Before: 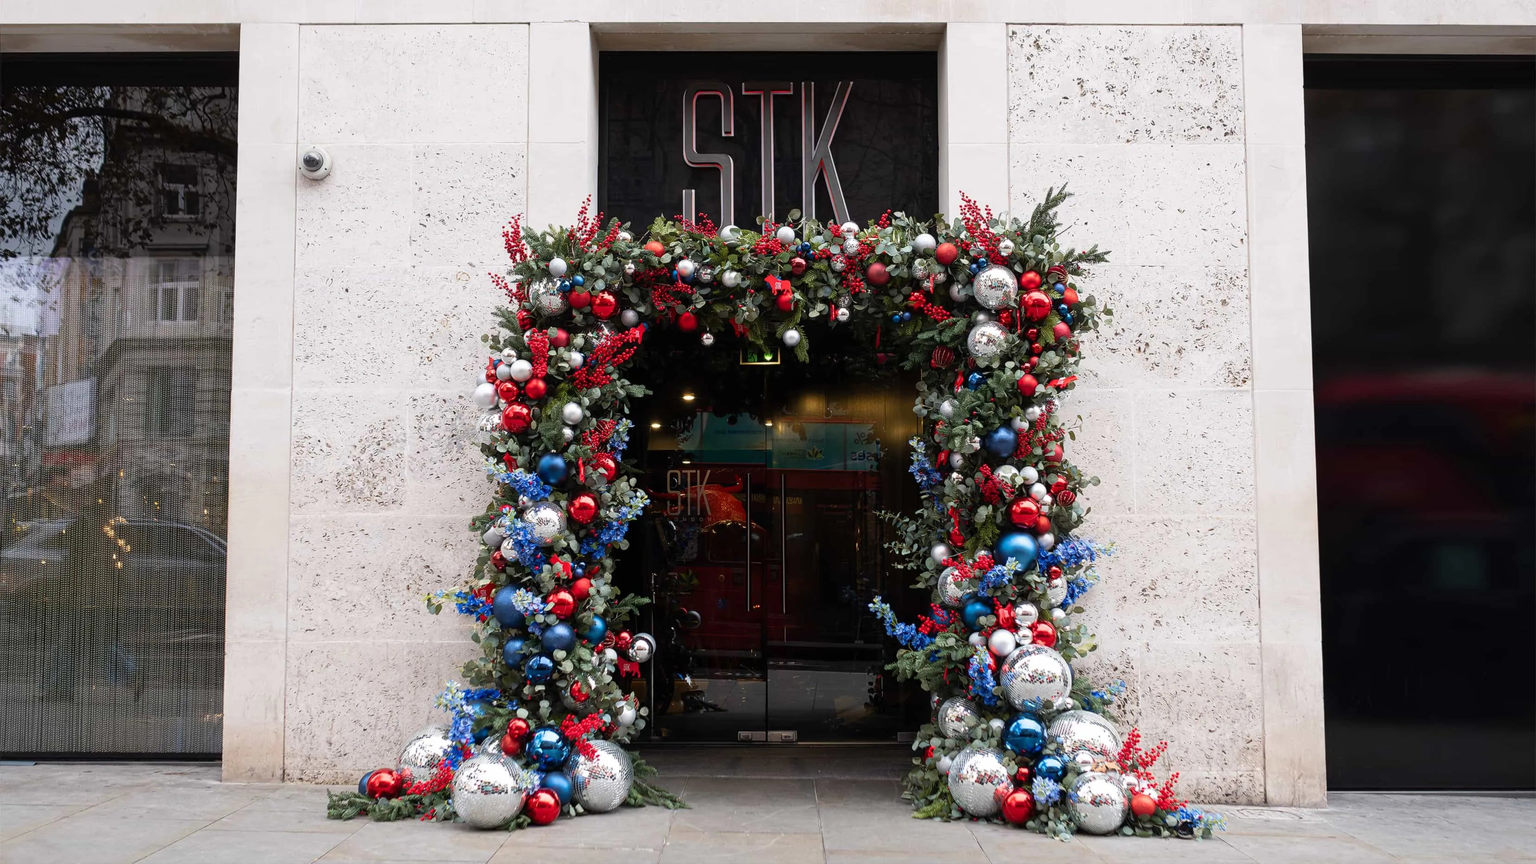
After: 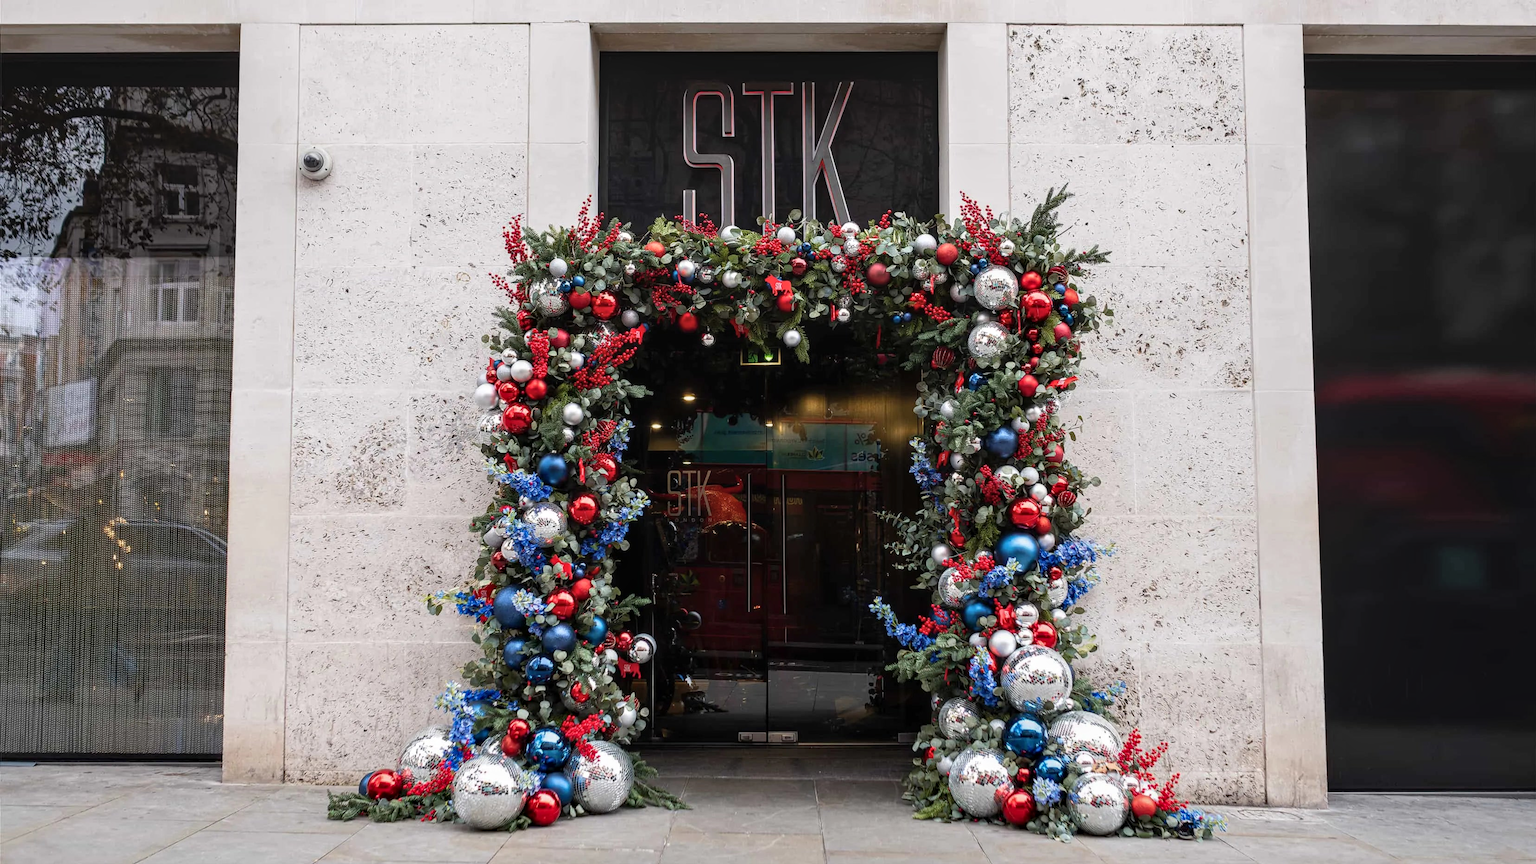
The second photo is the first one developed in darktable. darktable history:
color balance rgb: linear chroma grading › global chroma -0.82%, perceptual saturation grading › global saturation 0.6%
local contrast: on, module defaults
